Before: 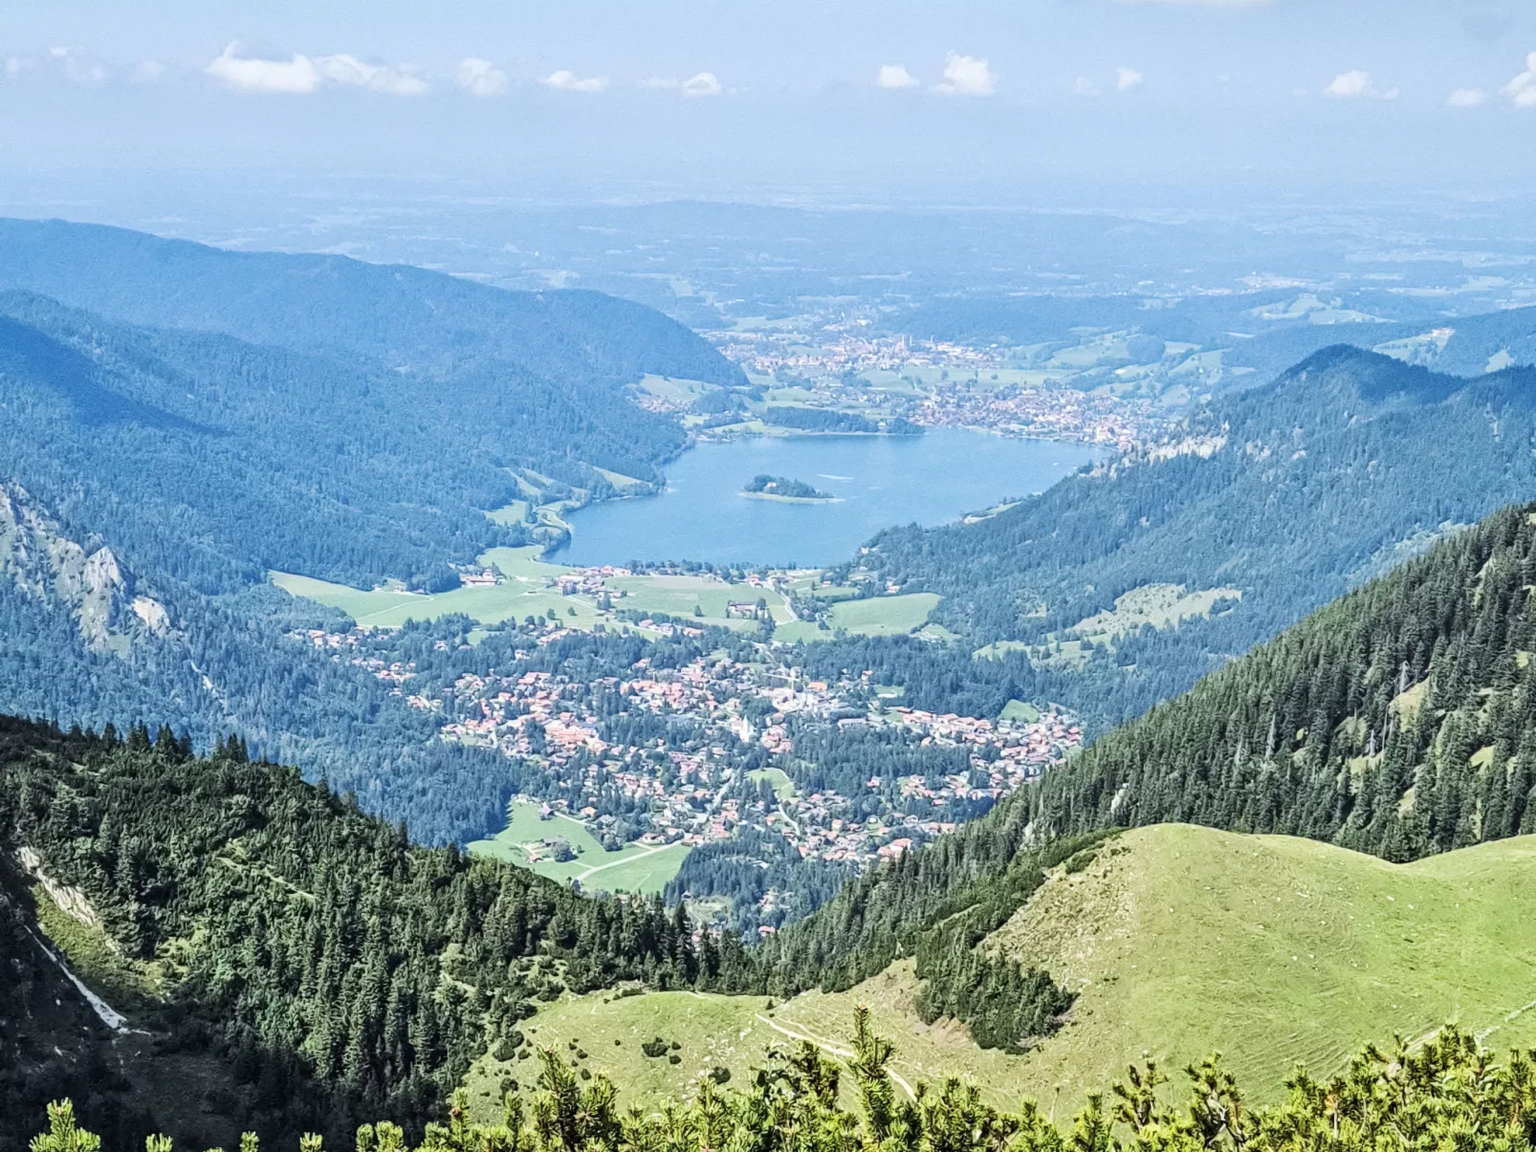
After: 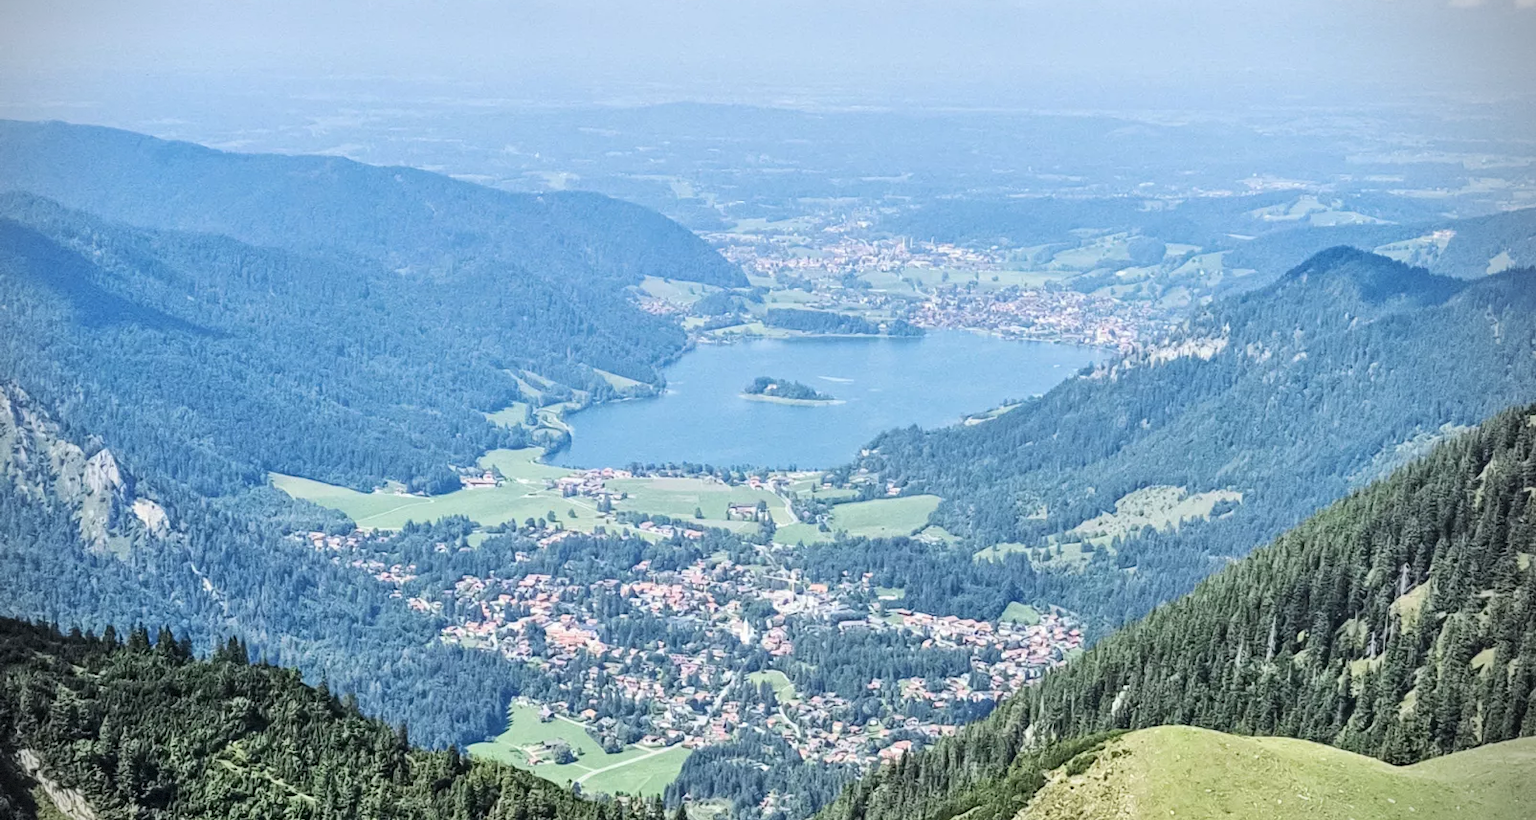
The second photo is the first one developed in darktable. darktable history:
crop and rotate: top 8.56%, bottom 20.28%
vignetting: center (-0.031, -0.041), dithering 8-bit output
